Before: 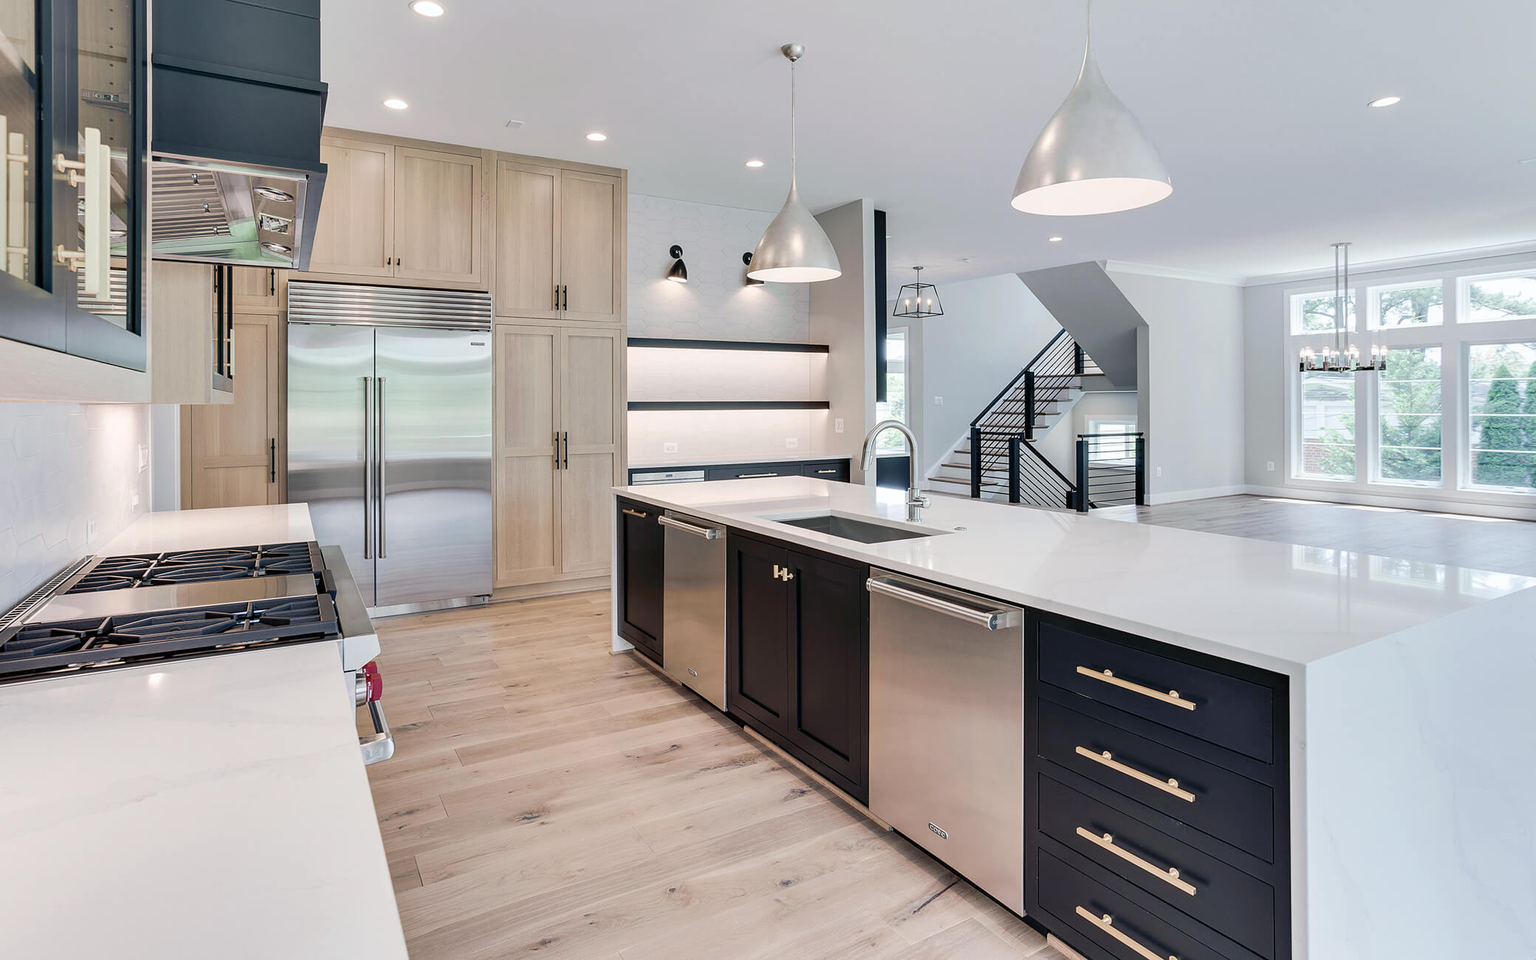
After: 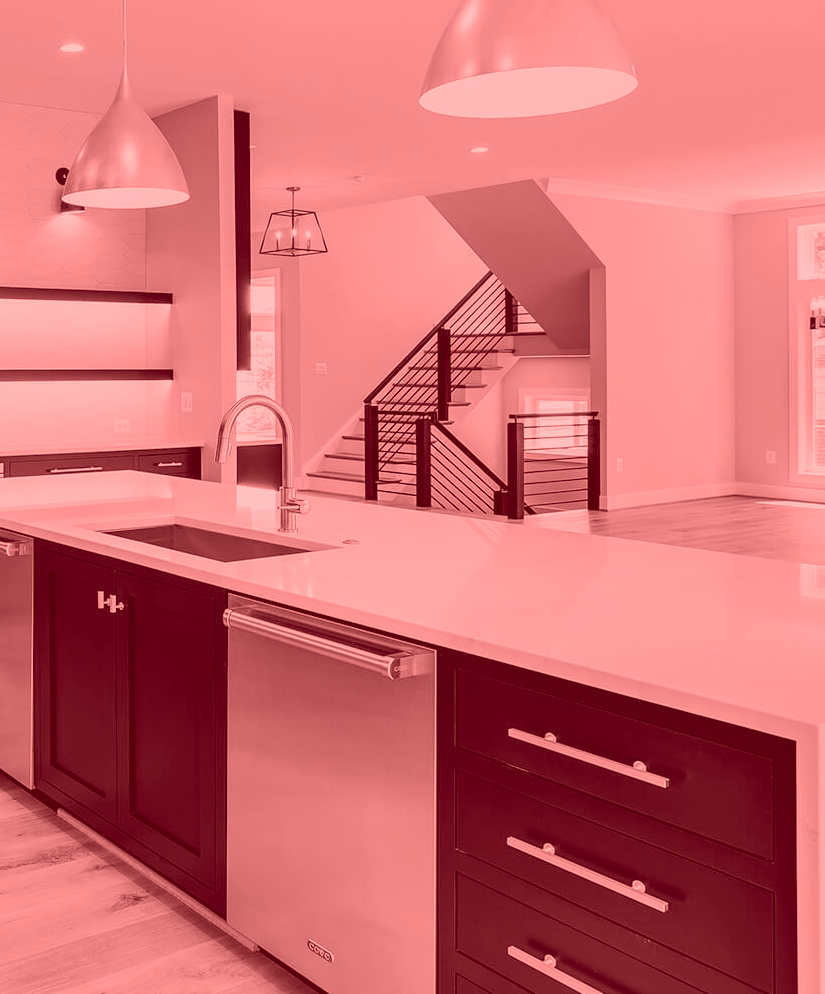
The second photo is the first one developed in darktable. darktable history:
crop: left 45.721%, top 13.393%, right 14.118%, bottom 10.01%
bloom: size 9%, threshold 100%, strength 7%
colorize: saturation 60%, source mix 100%
exposure: exposure -1 EV, compensate highlight preservation false
white balance: emerald 1
